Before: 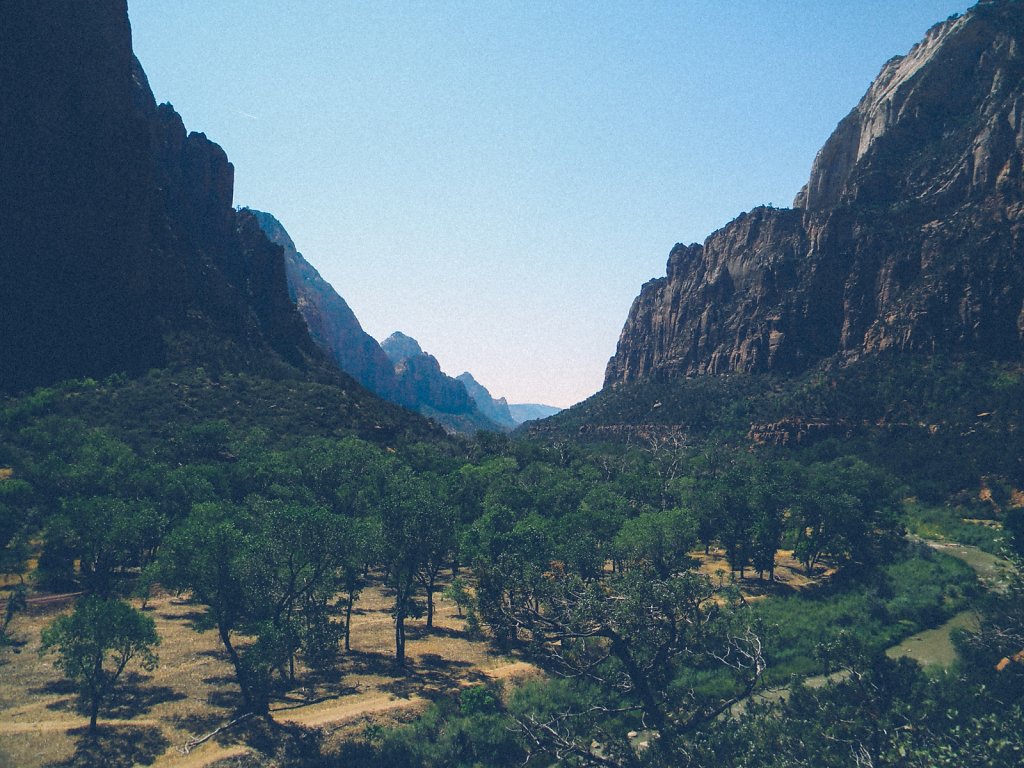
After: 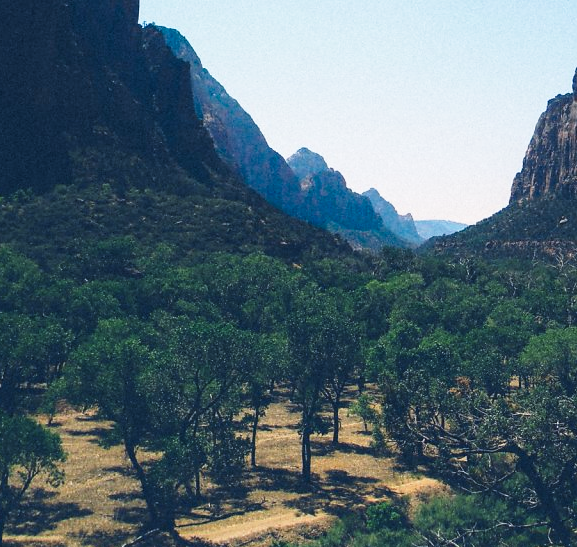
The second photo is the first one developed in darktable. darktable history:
tone curve: curves: ch0 [(0, 0.01) (0.037, 0.032) (0.131, 0.108) (0.275, 0.258) (0.483, 0.512) (0.61, 0.661) (0.696, 0.76) (0.792, 0.867) (0.911, 0.955) (0.997, 0.995)]; ch1 [(0, 0) (0.308, 0.268) (0.425, 0.383) (0.503, 0.502) (0.529, 0.543) (0.706, 0.754) (0.869, 0.907) (1, 1)]; ch2 [(0, 0) (0.228, 0.196) (0.336, 0.315) (0.399, 0.403) (0.485, 0.487) (0.502, 0.502) (0.525, 0.523) (0.545, 0.552) (0.587, 0.61) (0.636, 0.654) (0.711, 0.729) (0.855, 0.87) (0.998, 0.977)], preserve colors none
crop: left 9.262%, top 24.005%, right 34.351%, bottom 4.745%
